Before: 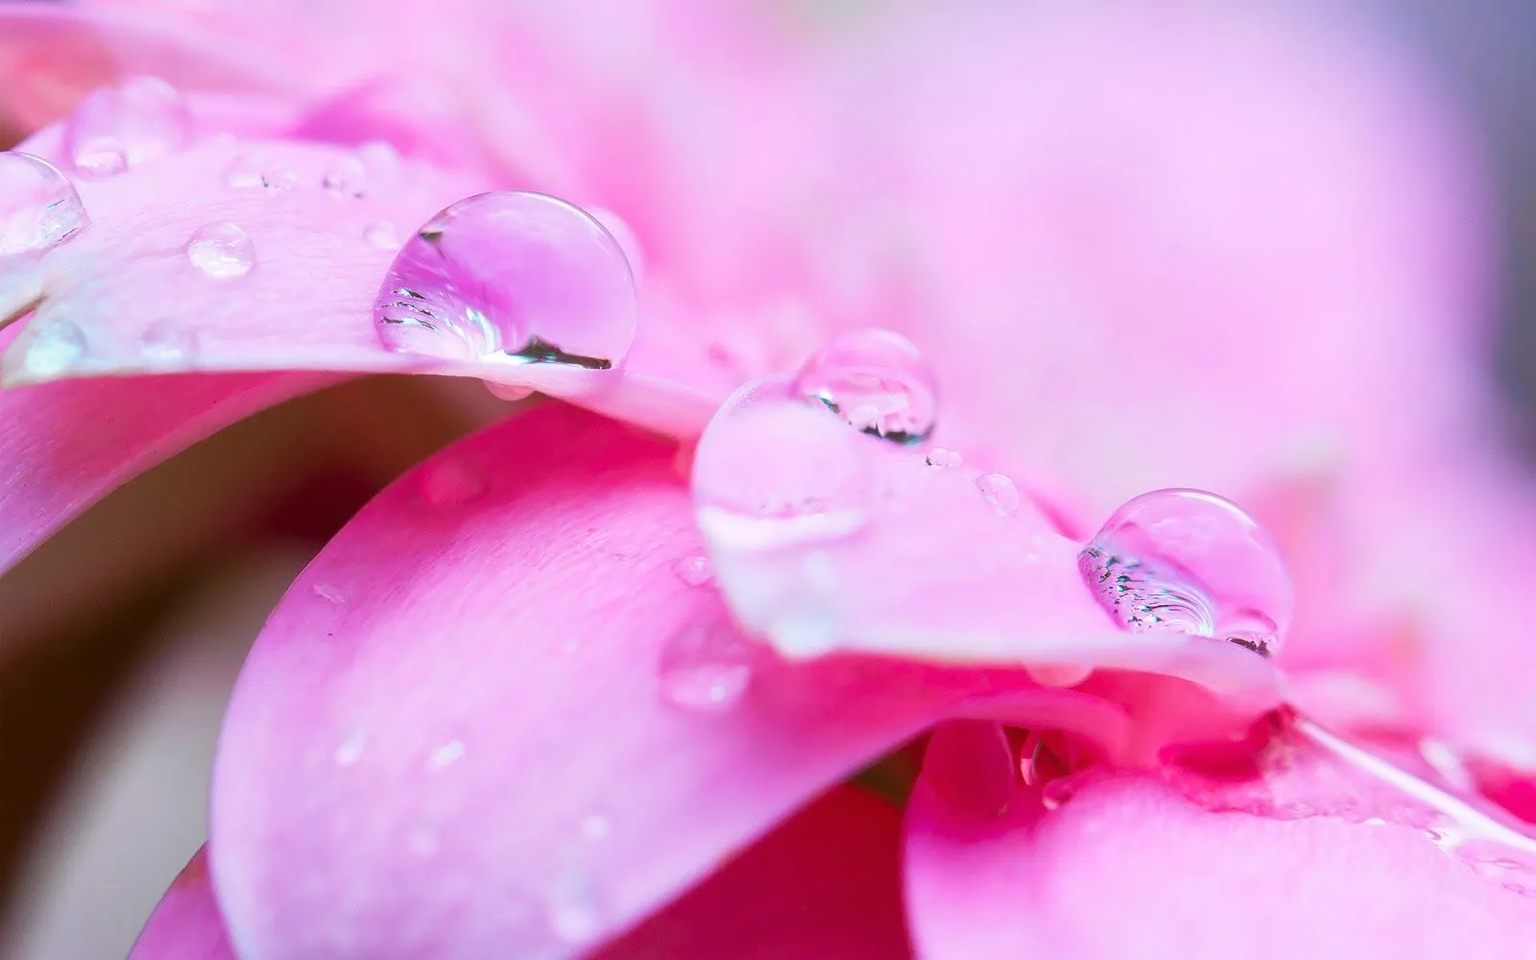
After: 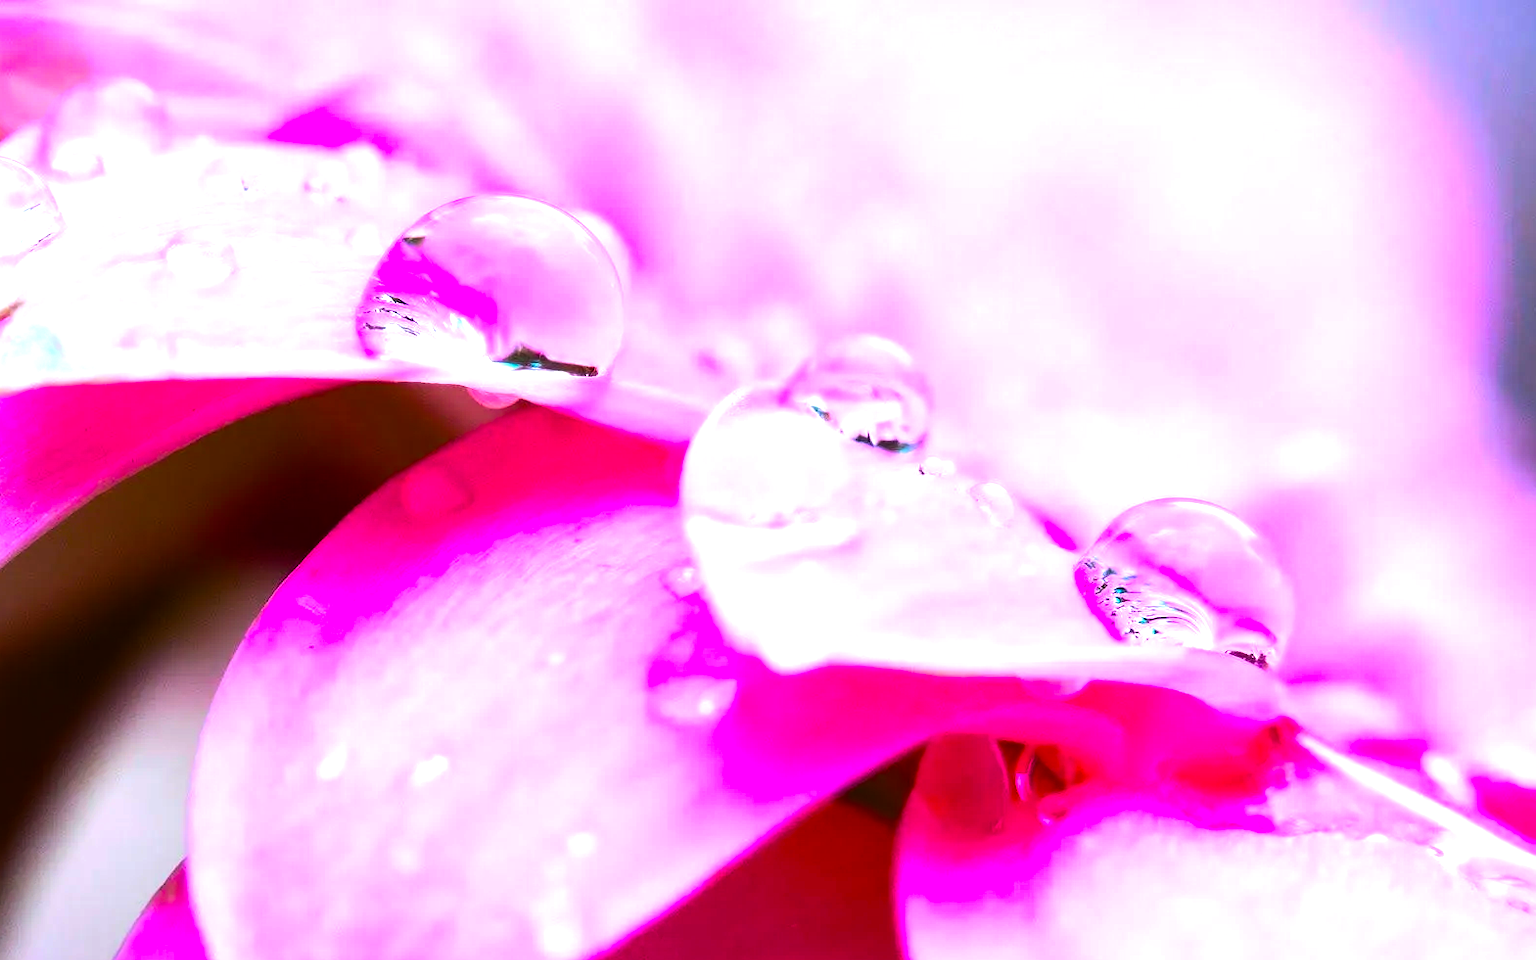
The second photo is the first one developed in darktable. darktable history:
color balance rgb: shadows lift › luminance -20.026%, global offset › hue 168.85°, linear chroma grading › global chroma 20.308%, perceptual saturation grading › global saturation 29.601%, global vibrance 25.517%
crop: left 1.644%, right 0.27%, bottom 1.881%
tone equalizer: -8 EV -1.08 EV, -7 EV -1.02 EV, -6 EV -0.847 EV, -5 EV -0.58 EV, -3 EV 0.564 EV, -2 EV 0.861 EV, -1 EV 0.99 EV, +0 EV 1.07 EV, edges refinement/feathering 500, mask exposure compensation -1.57 EV, preserve details no
